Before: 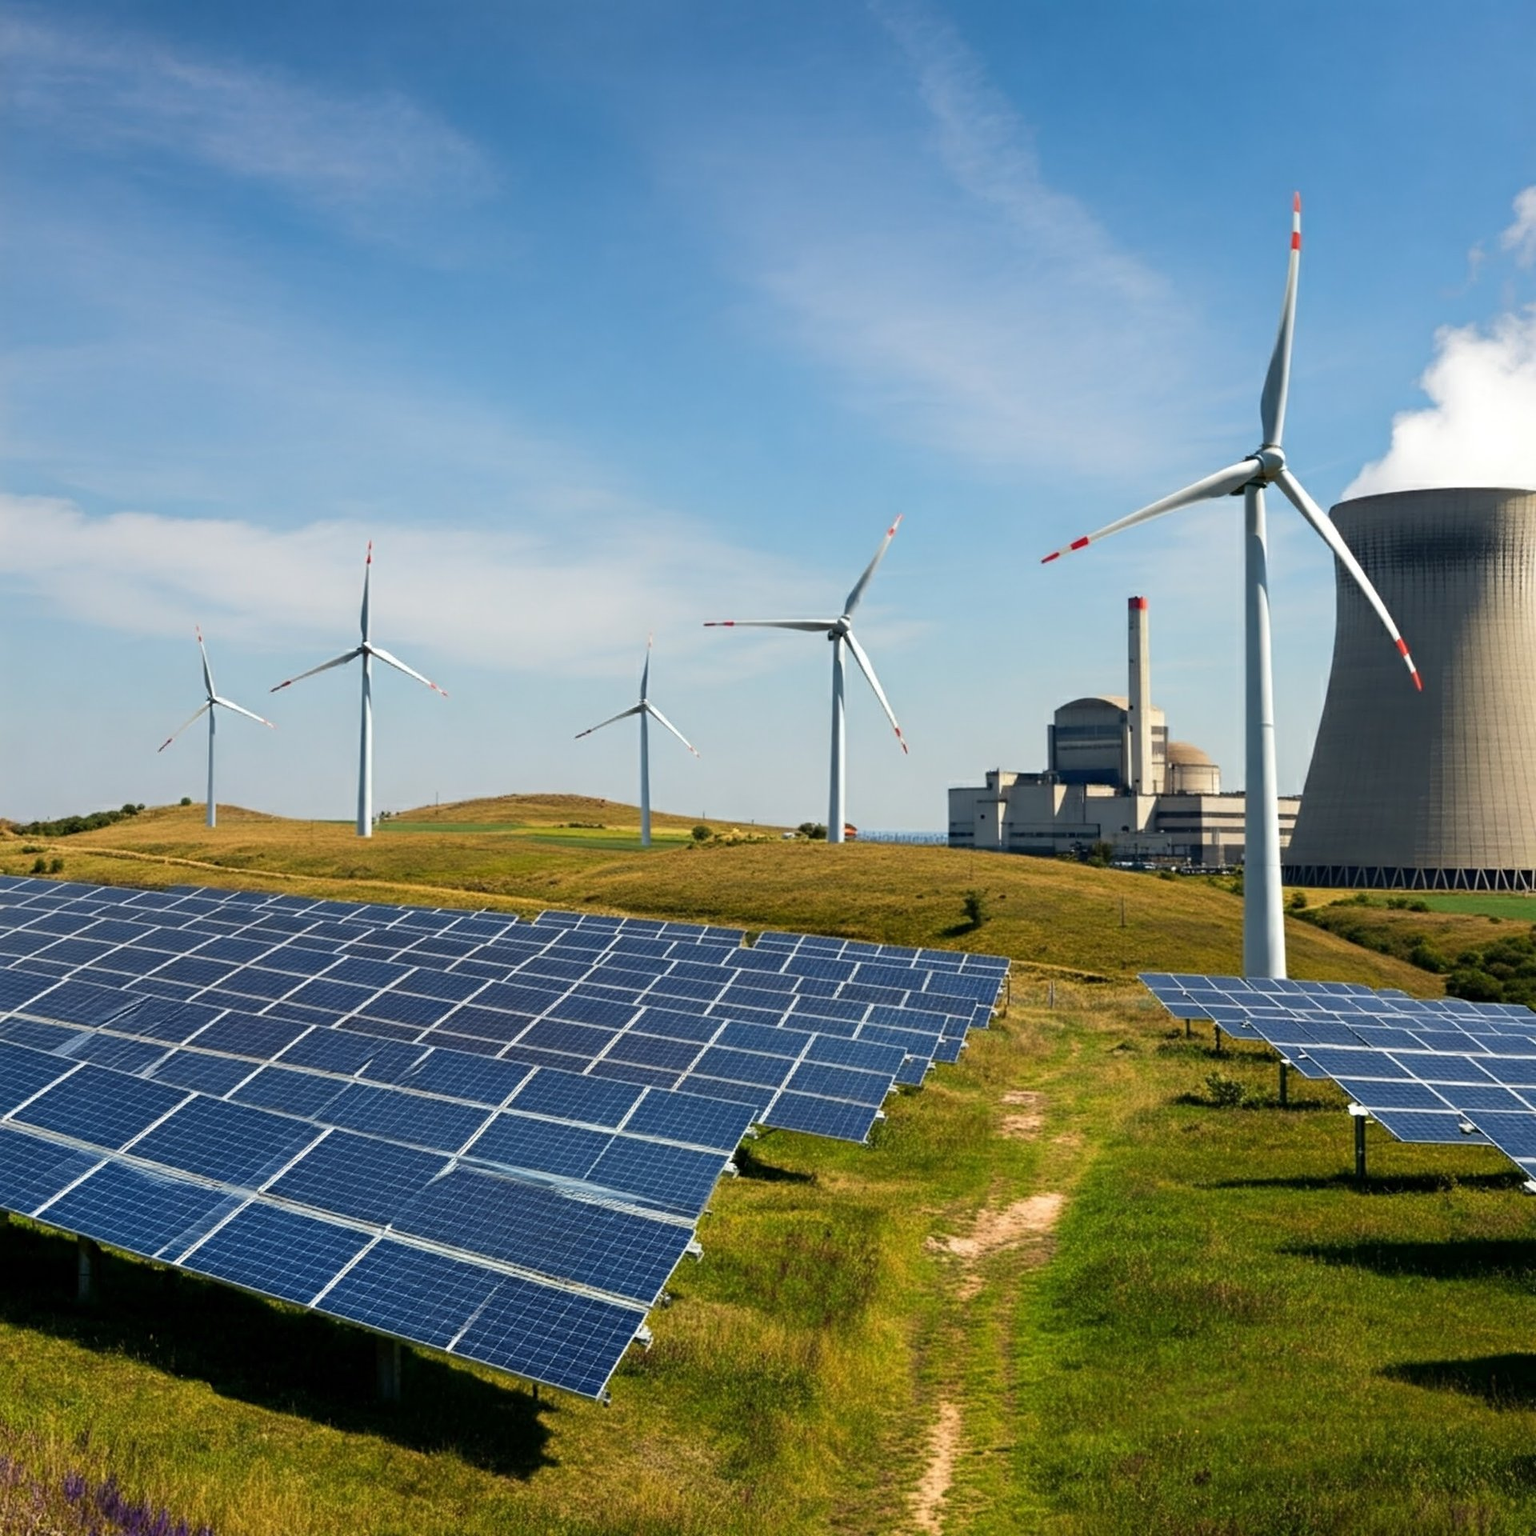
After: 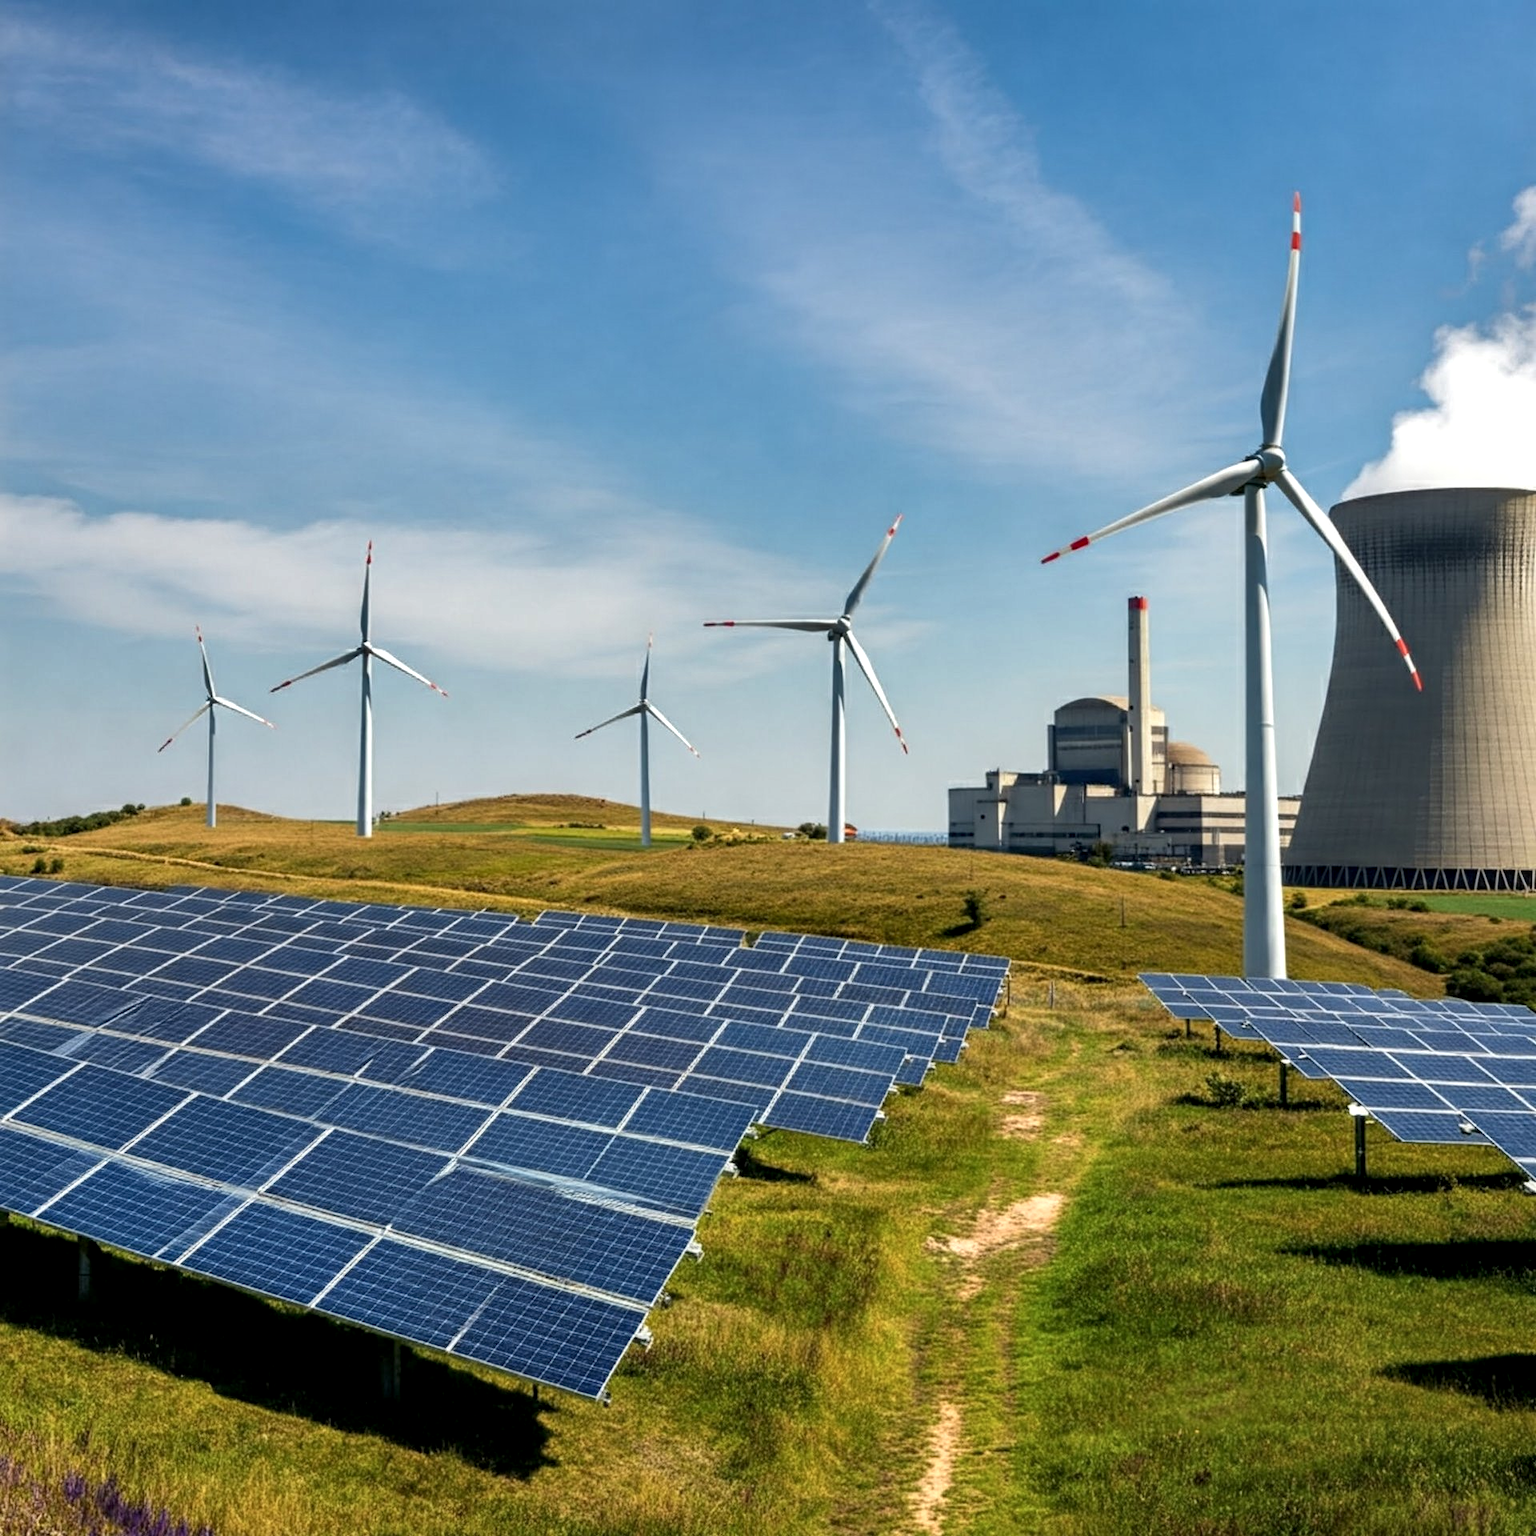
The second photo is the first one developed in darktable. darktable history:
shadows and highlights: radius 171.16, shadows 27, white point adjustment 3.13, highlights -67.95, soften with gaussian
local contrast: on, module defaults
